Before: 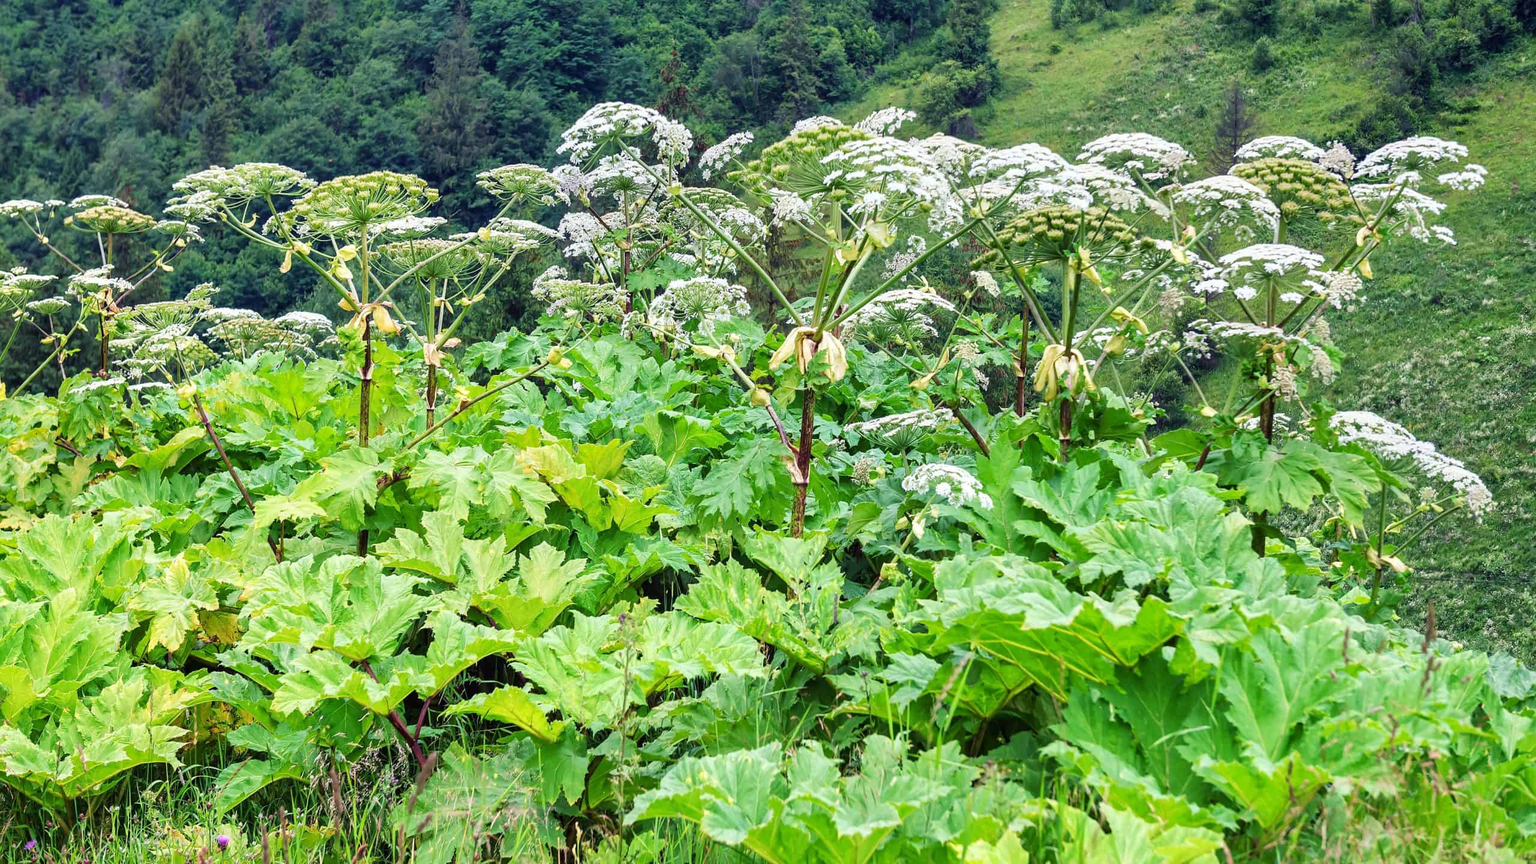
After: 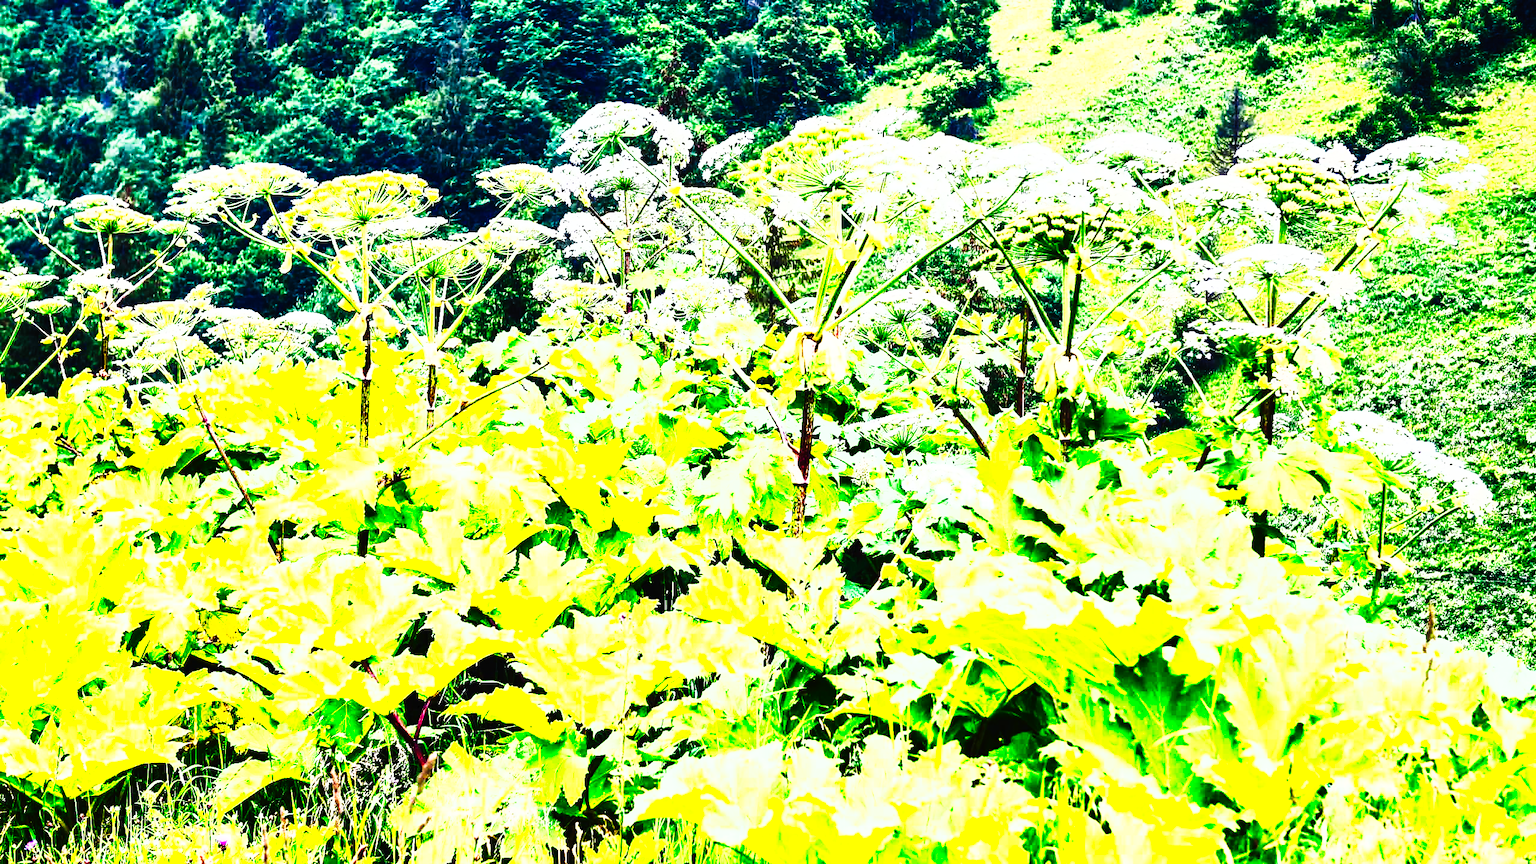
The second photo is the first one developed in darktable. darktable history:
tone curve: curves: ch0 [(0, 0) (0.003, 0.001) (0.011, 0.005) (0.025, 0.01) (0.044, 0.016) (0.069, 0.019) (0.1, 0.024) (0.136, 0.03) (0.177, 0.045) (0.224, 0.071) (0.277, 0.122) (0.335, 0.202) (0.399, 0.326) (0.468, 0.471) (0.543, 0.638) (0.623, 0.798) (0.709, 0.913) (0.801, 0.97) (0.898, 0.983) (1, 1)], preserve colors none
contrast brightness saturation: contrast 0.843, brightness 0.607, saturation 0.59
